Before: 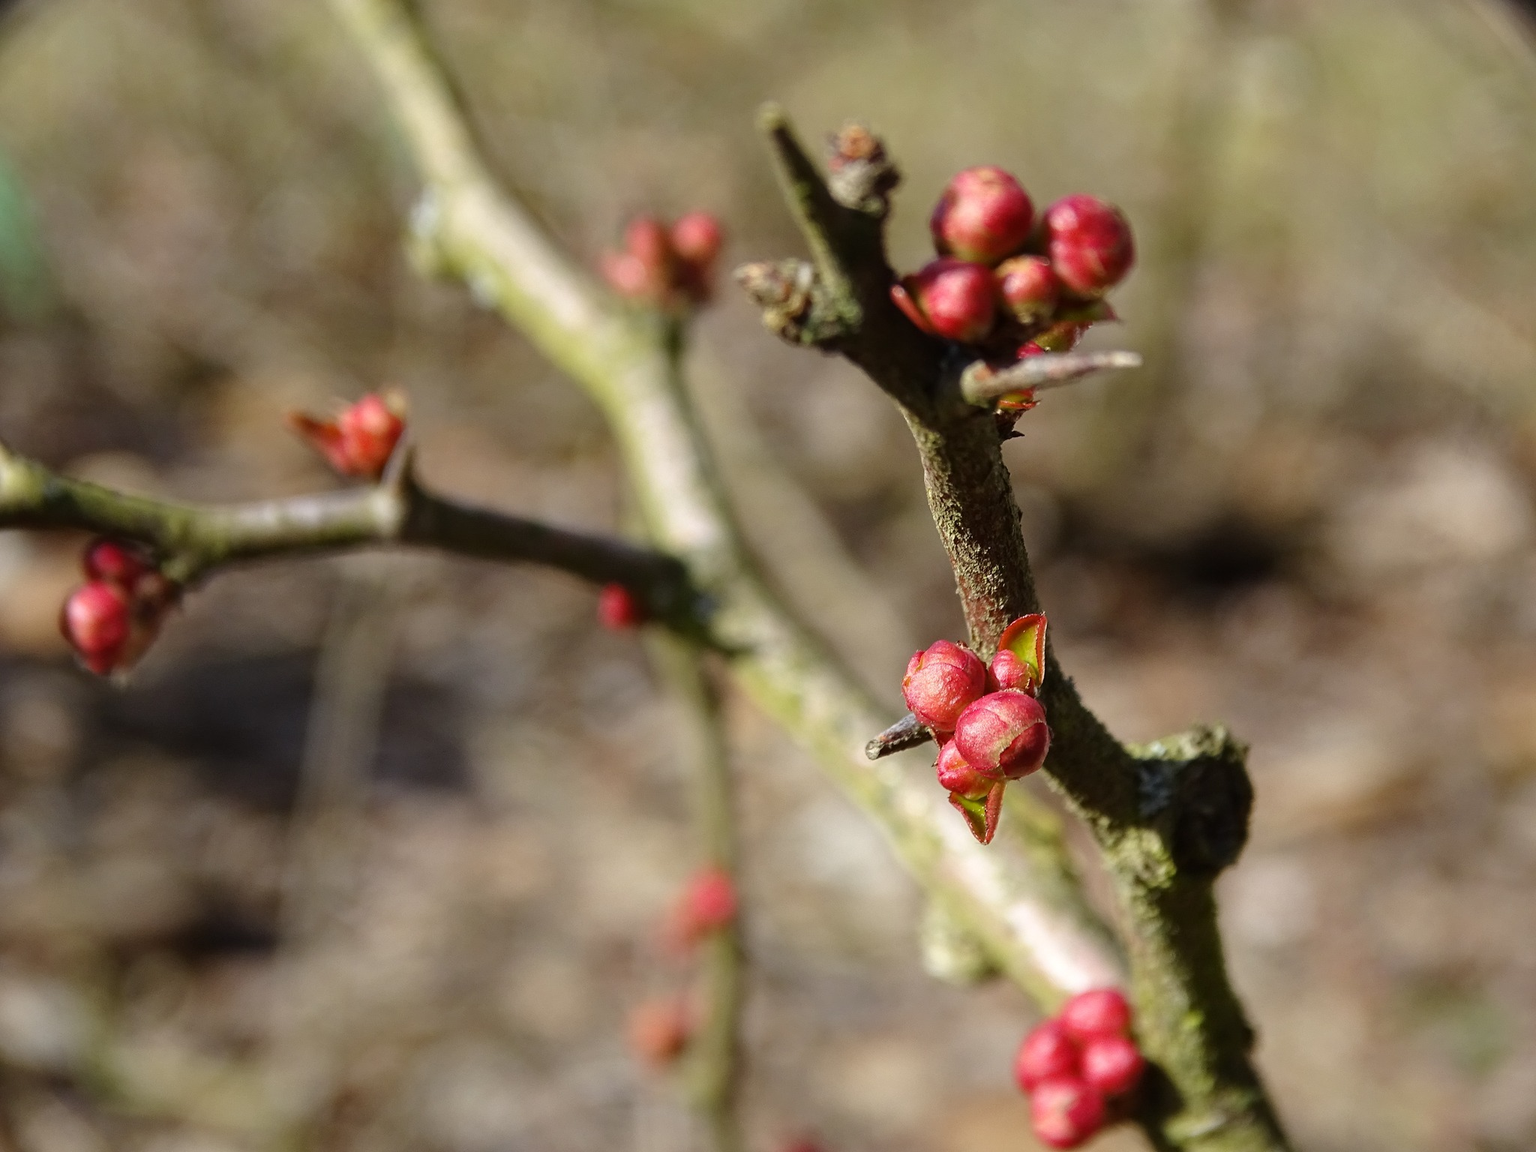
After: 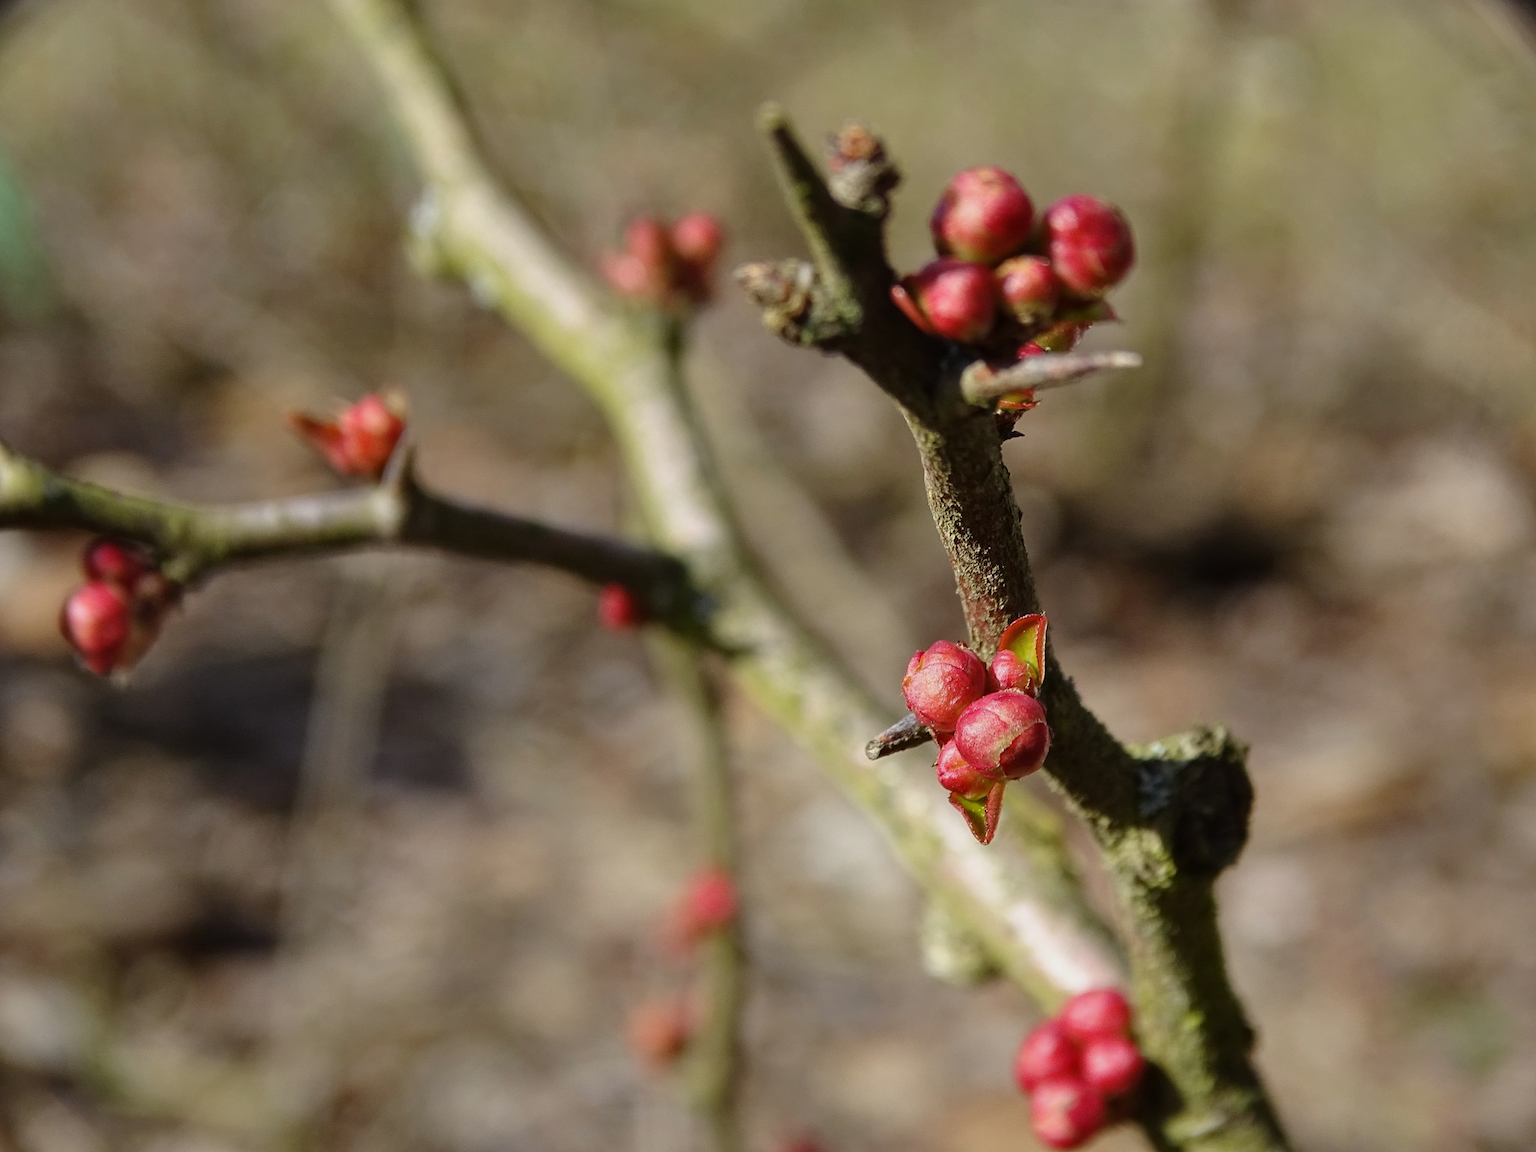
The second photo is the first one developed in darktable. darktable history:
shadows and highlights: shadows 37.27, highlights -28.18, soften with gaussian
exposure: exposure -0.242 EV, compensate highlight preservation false
